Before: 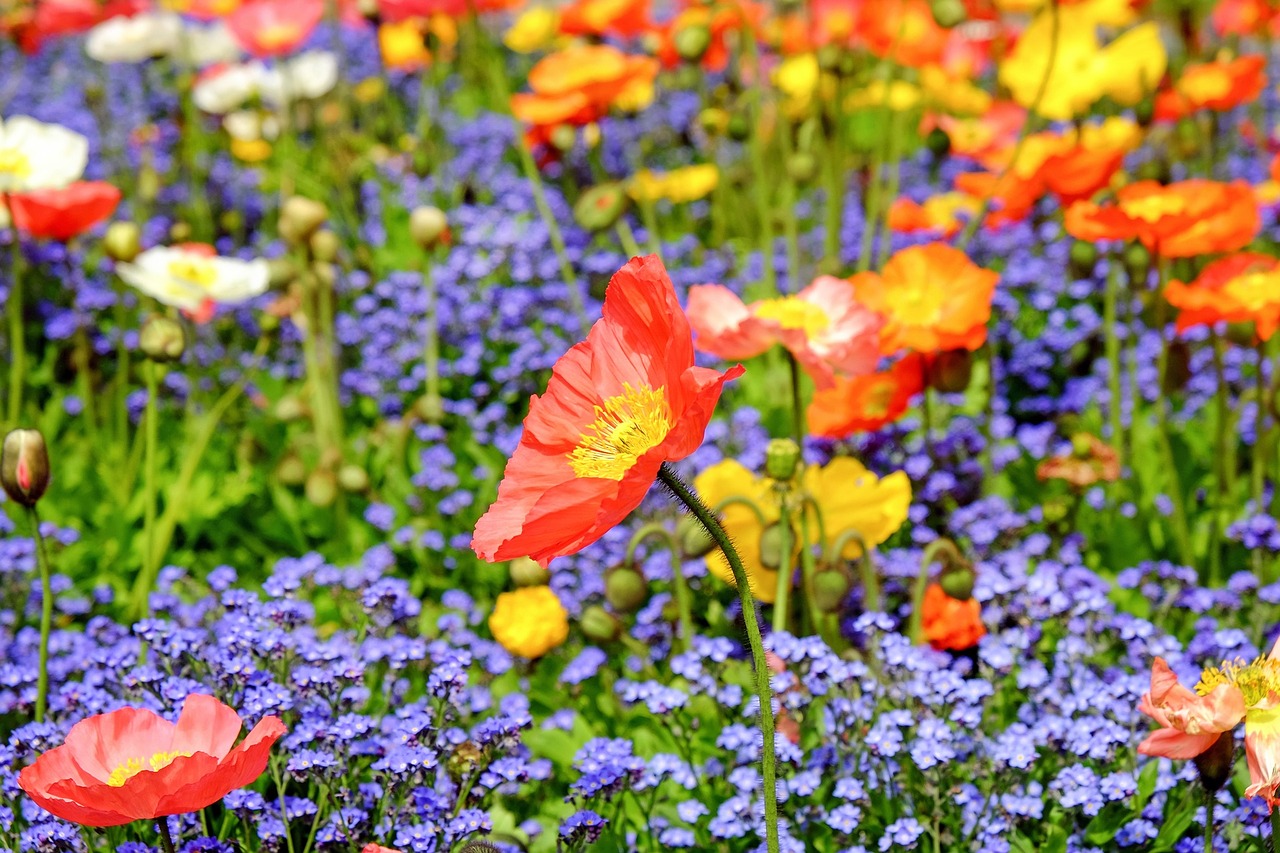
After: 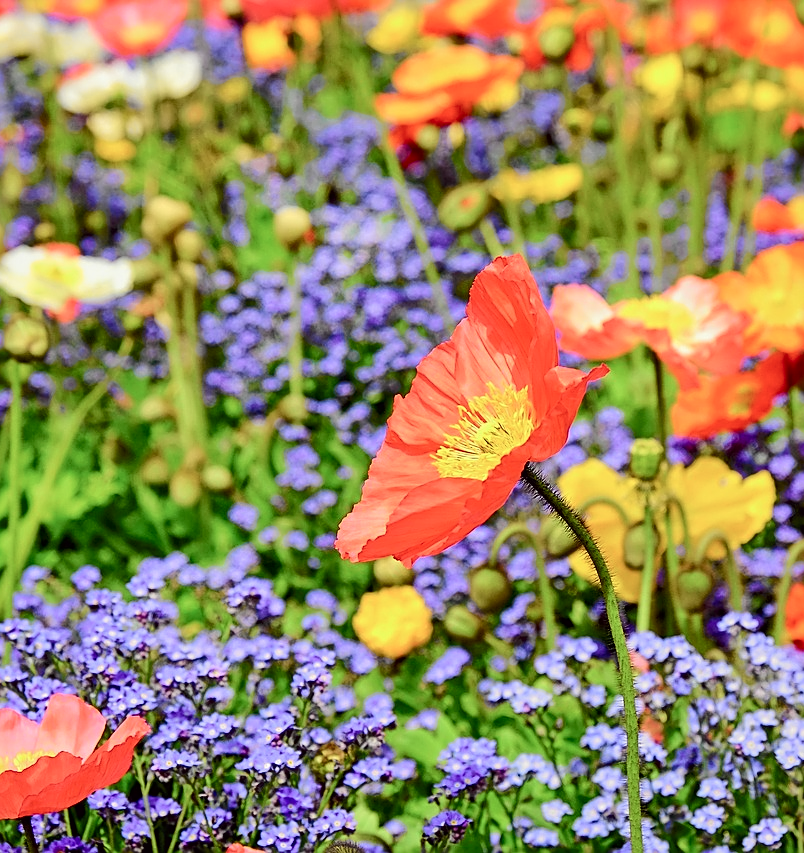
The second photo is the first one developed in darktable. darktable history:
sharpen: on, module defaults
contrast brightness saturation: contrast -0.08, brightness -0.04, saturation -0.11
color correction: highlights a* -0.95, highlights b* 4.5, shadows a* 3.55
local contrast: mode bilateral grid, contrast 20, coarseness 50, detail 120%, midtone range 0.2
crop: left 10.644%, right 26.528%
tone curve: curves: ch0 [(0, 0) (0.037, 0.011) (0.131, 0.108) (0.279, 0.279) (0.476, 0.554) (0.617, 0.693) (0.704, 0.77) (0.813, 0.852) (0.916, 0.924) (1, 0.993)]; ch1 [(0, 0) (0.318, 0.278) (0.444, 0.427) (0.493, 0.492) (0.508, 0.502) (0.534, 0.529) (0.562, 0.563) (0.626, 0.662) (0.746, 0.764) (1, 1)]; ch2 [(0, 0) (0.316, 0.292) (0.381, 0.37) (0.423, 0.448) (0.476, 0.492) (0.502, 0.498) (0.522, 0.518) (0.533, 0.532) (0.586, 0.631) (0.634, 0.663) (0.7, 0.7) (0.861, 0.808) (1, 0.951)], color space Lab, independent channels, preserve colors none
